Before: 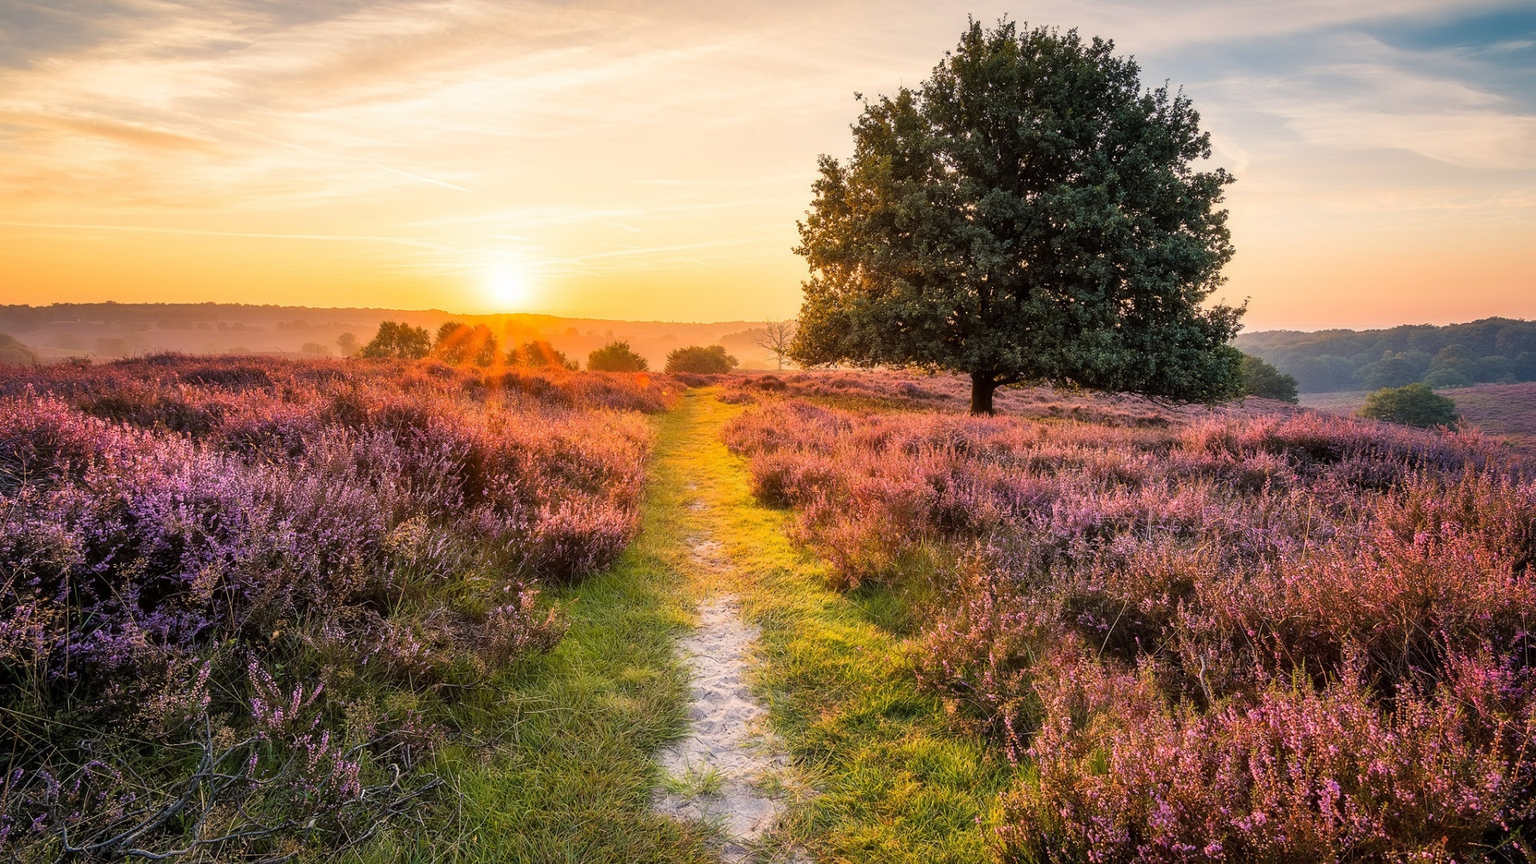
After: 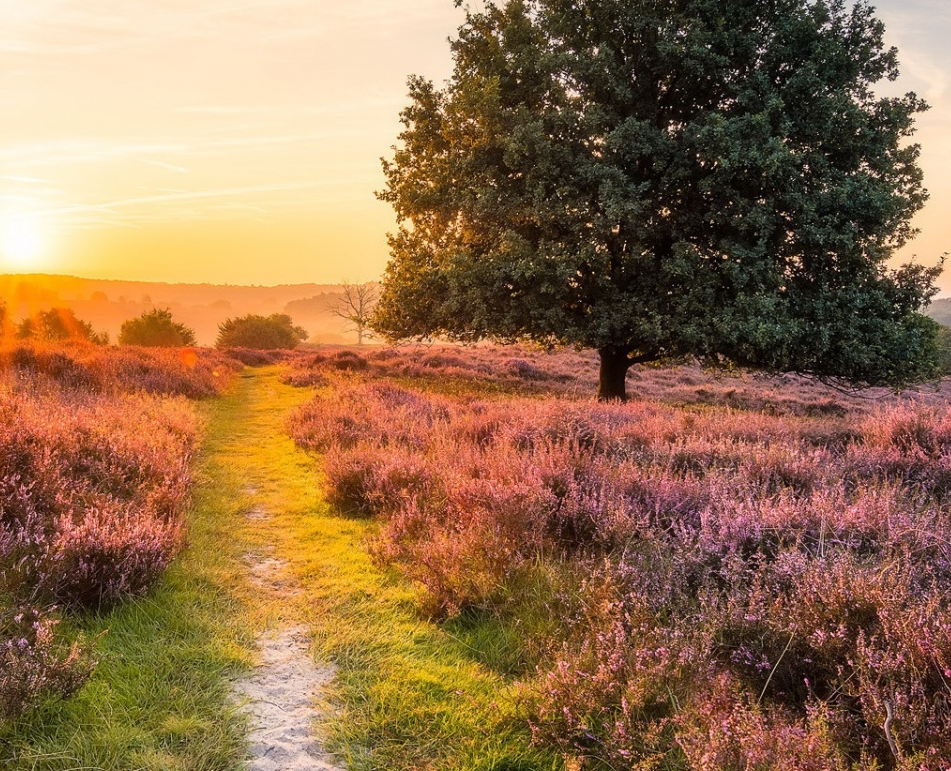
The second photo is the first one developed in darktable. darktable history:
exposure: compensate highlight preservation false
crop: left 32.075%, top 10.976%, right 18.355%, bottom 17.596%
